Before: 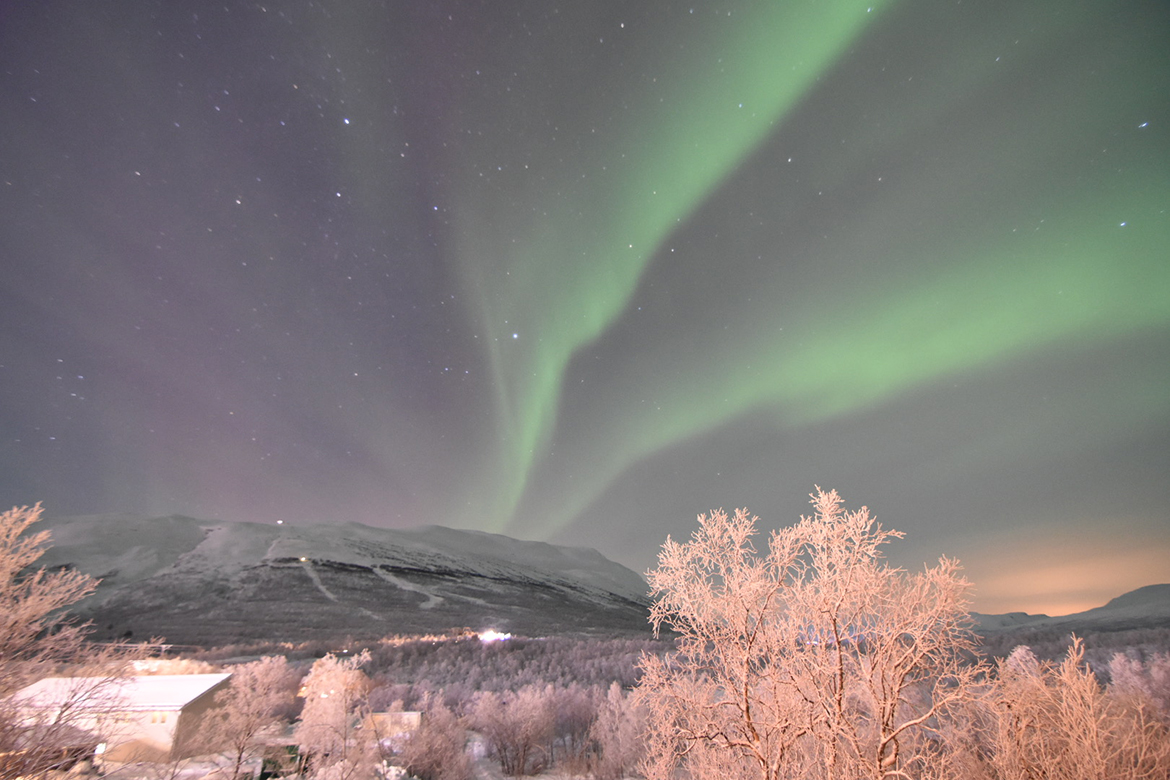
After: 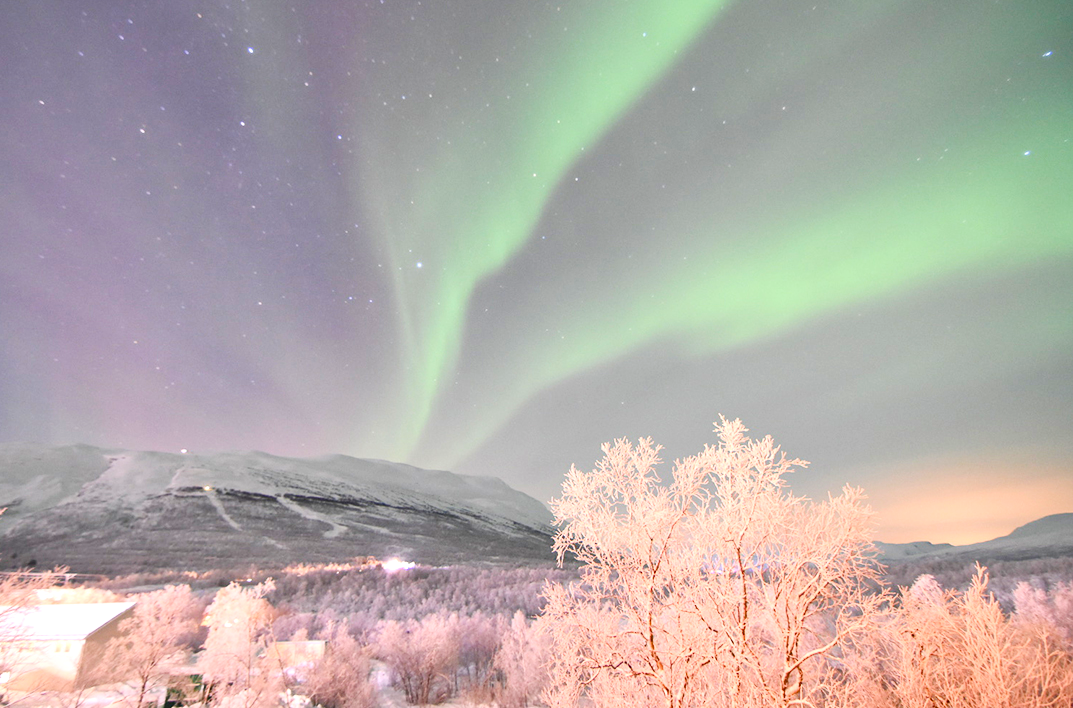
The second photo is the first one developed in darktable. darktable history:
crop and rotate: left 8.262%, top 9.226%
contrast brightness saturation: contrast 0.2, brightness 0.16, saturation 0.22
color balance rgb: perceptual saturation grading › global saturation 20%, perceptual saturation grading › highlights -50%, perceptual saturation grading › shadows 30%, perceptual brilliance grading › global brilliance 10%, perceptual brilliance grading › shadows 15%
